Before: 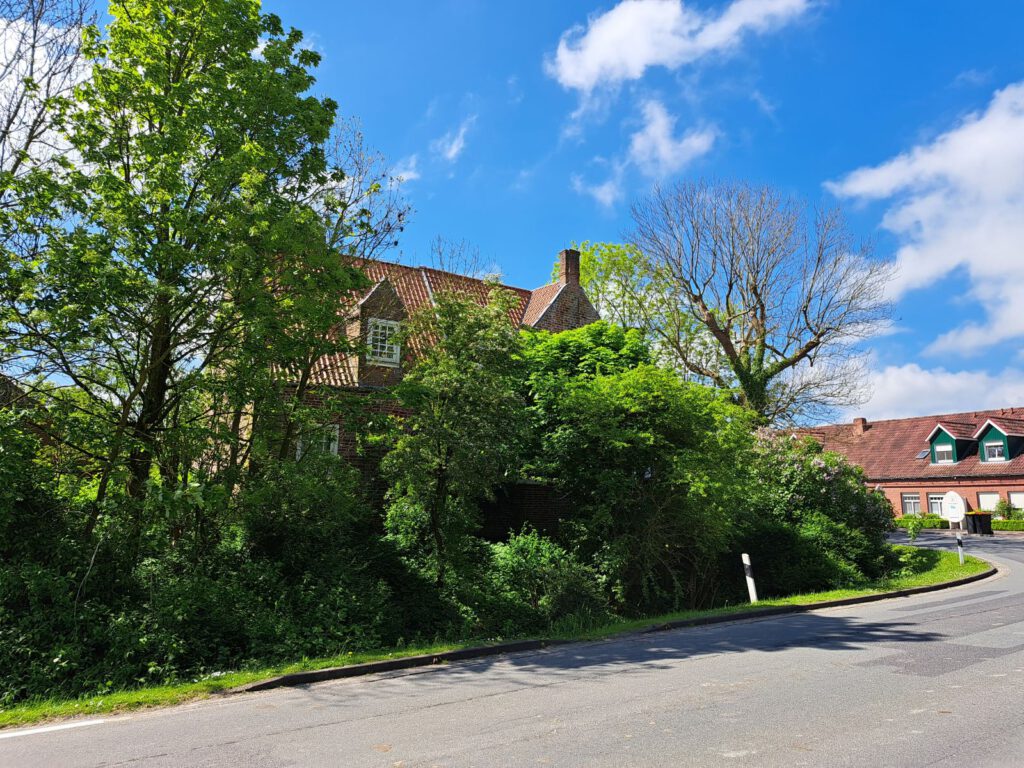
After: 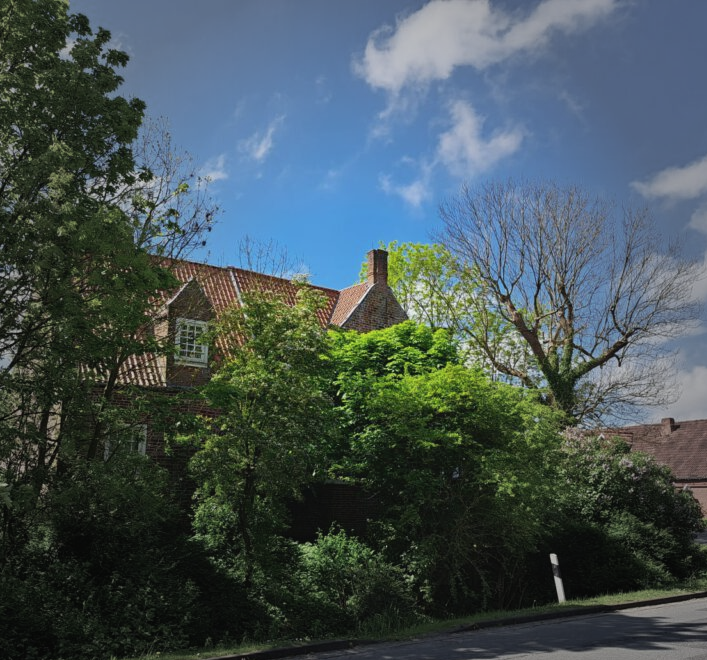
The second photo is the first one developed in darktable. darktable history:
crop: left 18.803%, right 12.129%, bottom 14.031%
contrast brightness saturation: contrast -0.081, brightness -0.037, saturation -0.115
exposure: exposure -0.04 EV, compensate highlight preservation false
vignetting: fall-off start 33.9%, fall-off radius 64.87%, width/height ratio 0.961
